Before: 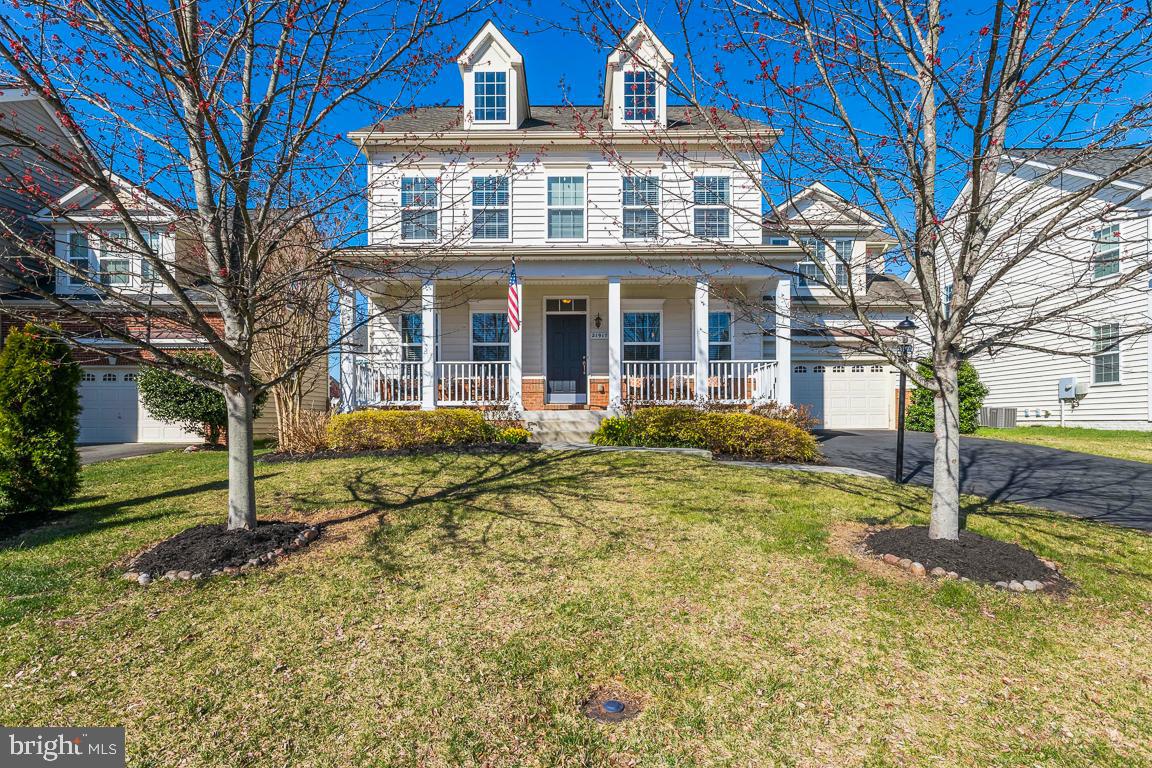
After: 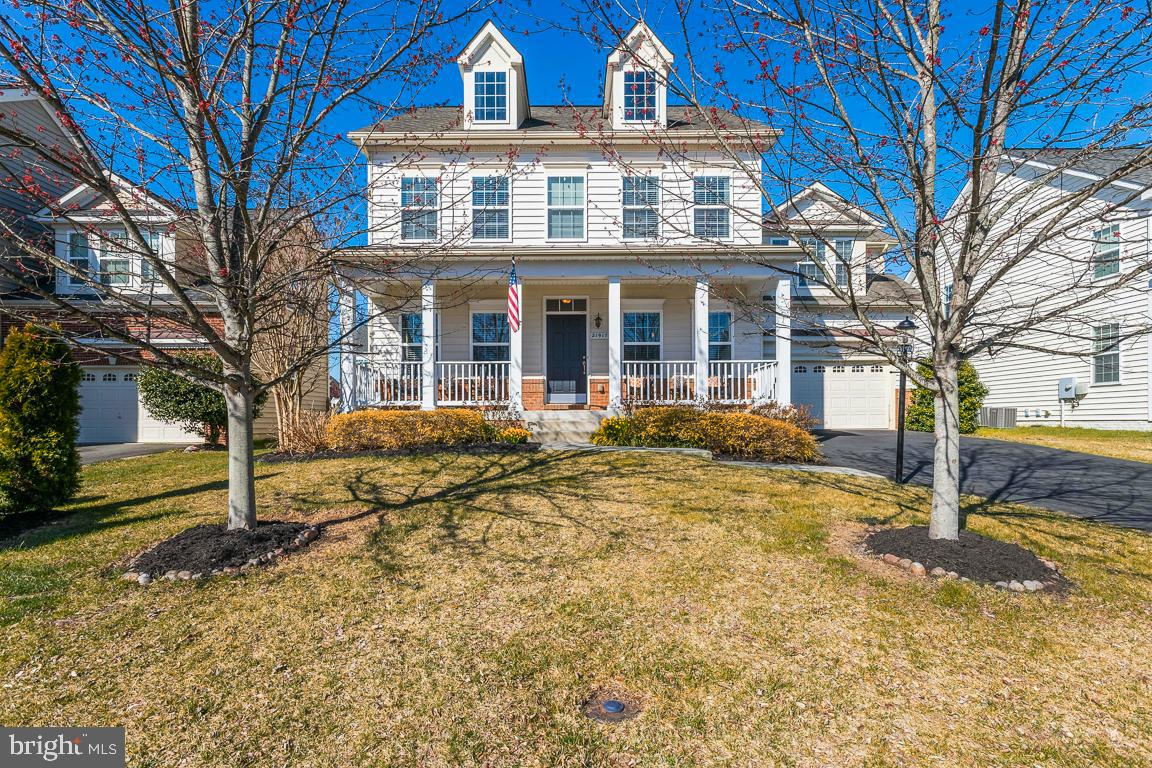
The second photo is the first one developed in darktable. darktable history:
color zones: curves: ch2 [(0, 0.5) (0.143, 0.5) (0.286, 0.416) (0.429, 0.5) (0.571, 0.5) (0.714, 0.5) (0.857, 0.5) (1, 0.5)]
